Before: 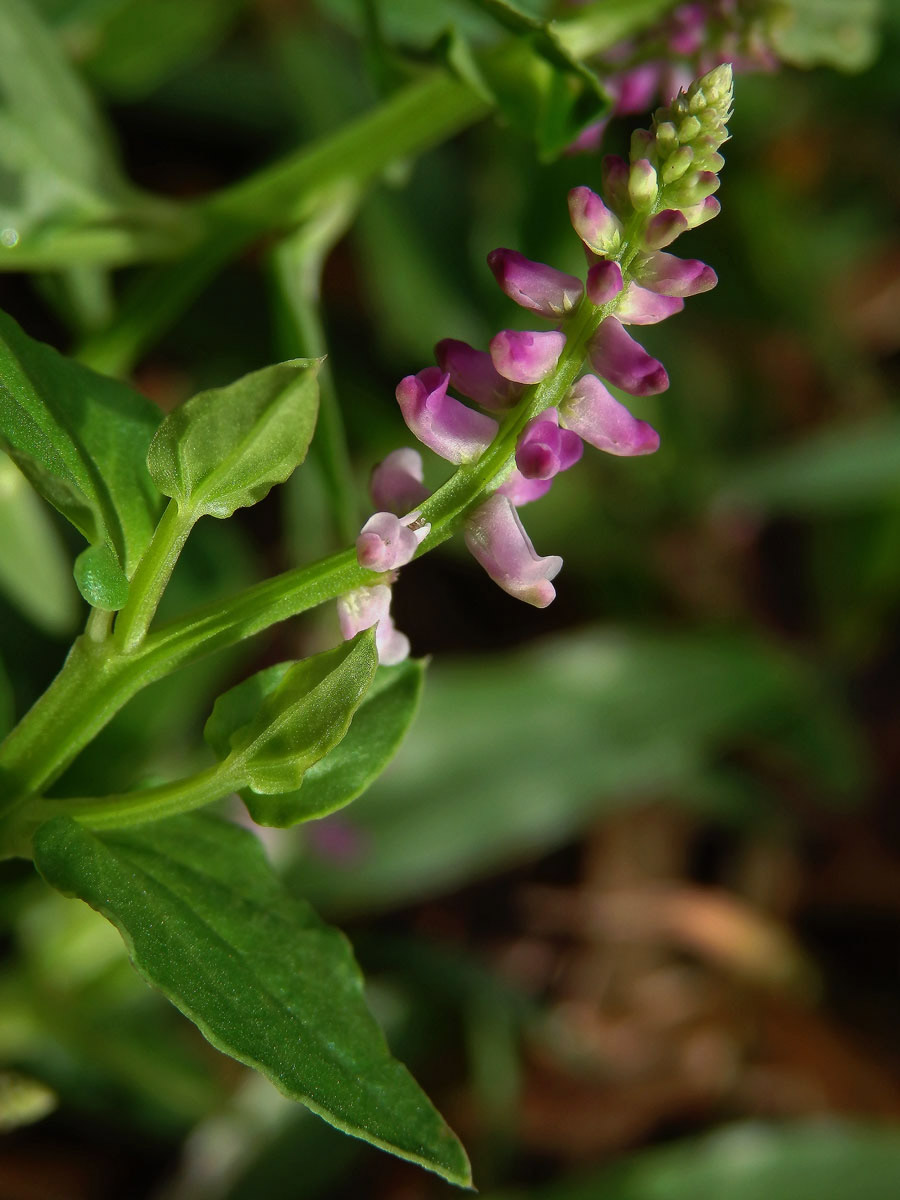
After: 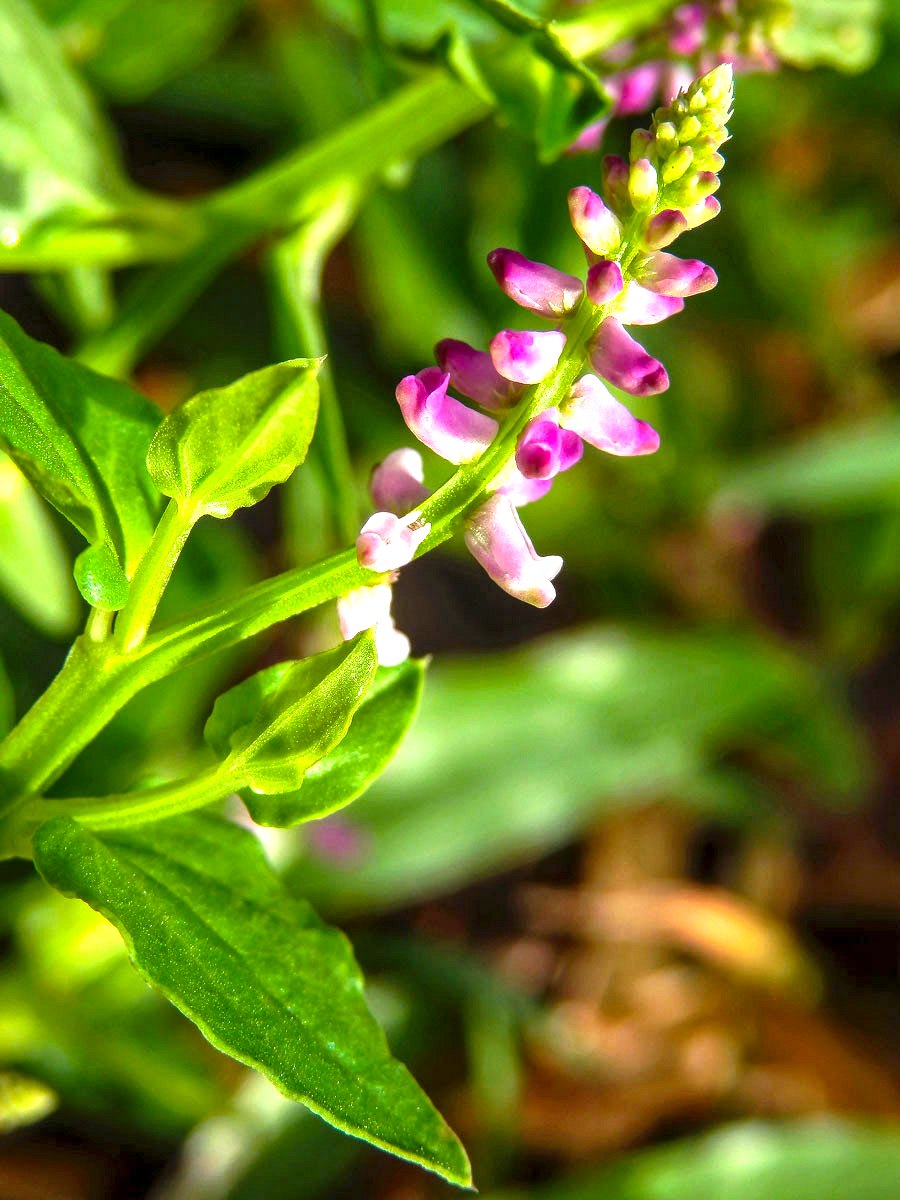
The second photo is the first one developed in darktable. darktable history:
local contrast: highlights 61%, detail 143%, midtone range 0.428
contrast brightness saturation: saturation -0.04
exposure: black level correction 0, exposure 1.625 EV, compensate exposure bias true, compensate highlight preservation false
color balance rgb: perceptual saturation grading › global saturation 25%, global vibrance 20%
